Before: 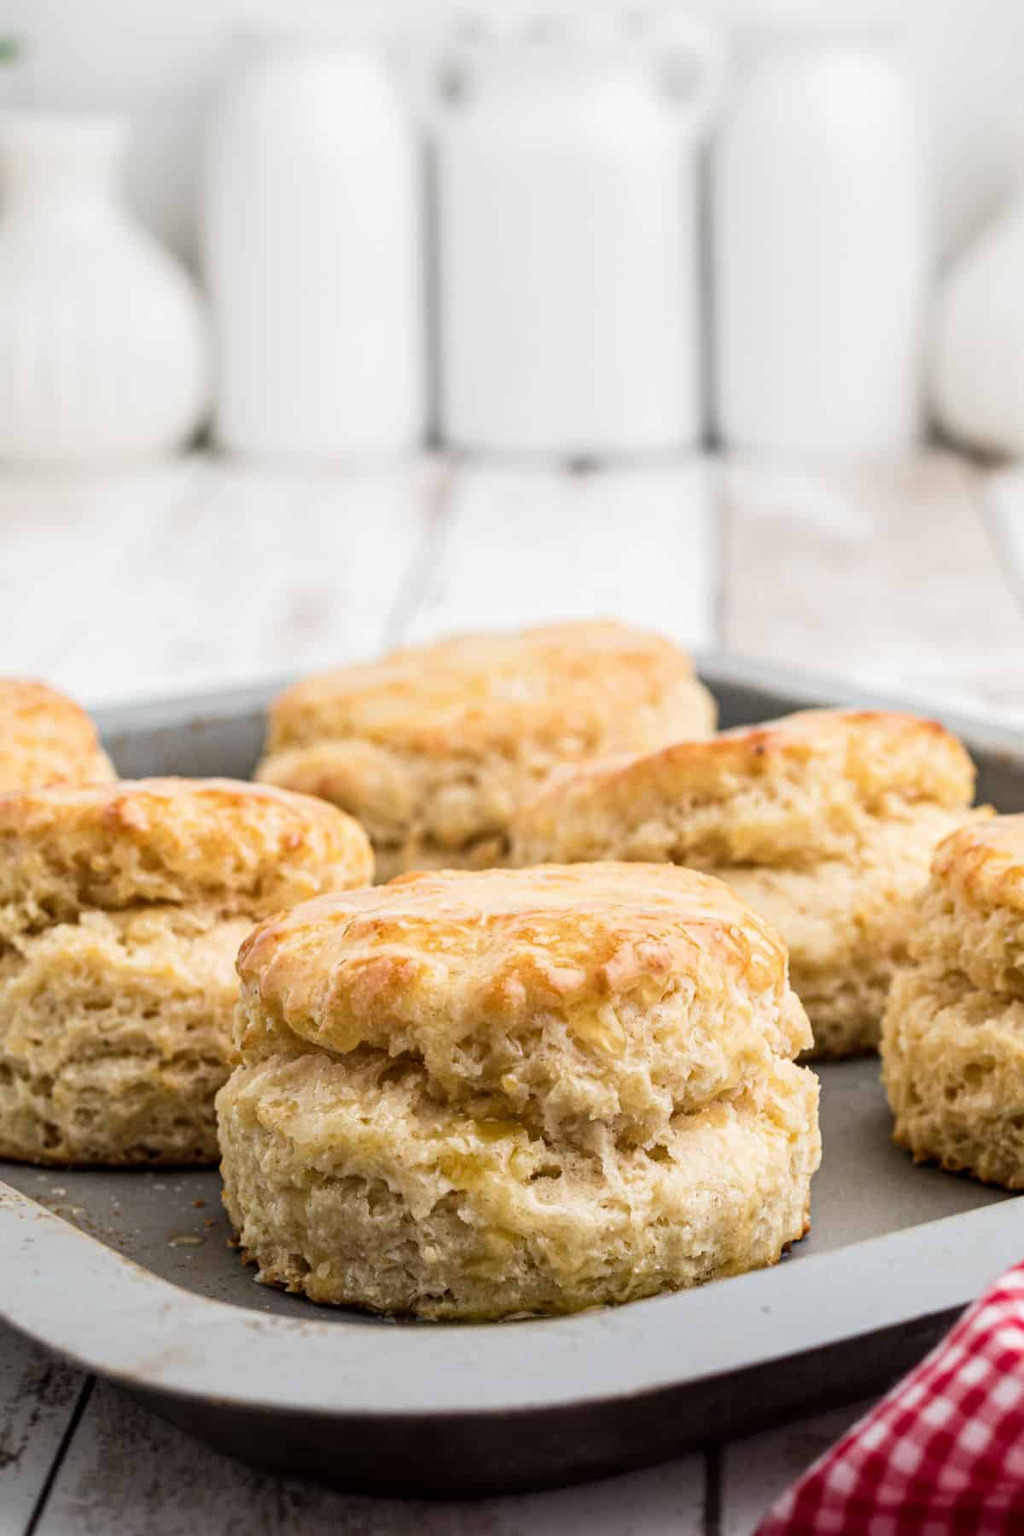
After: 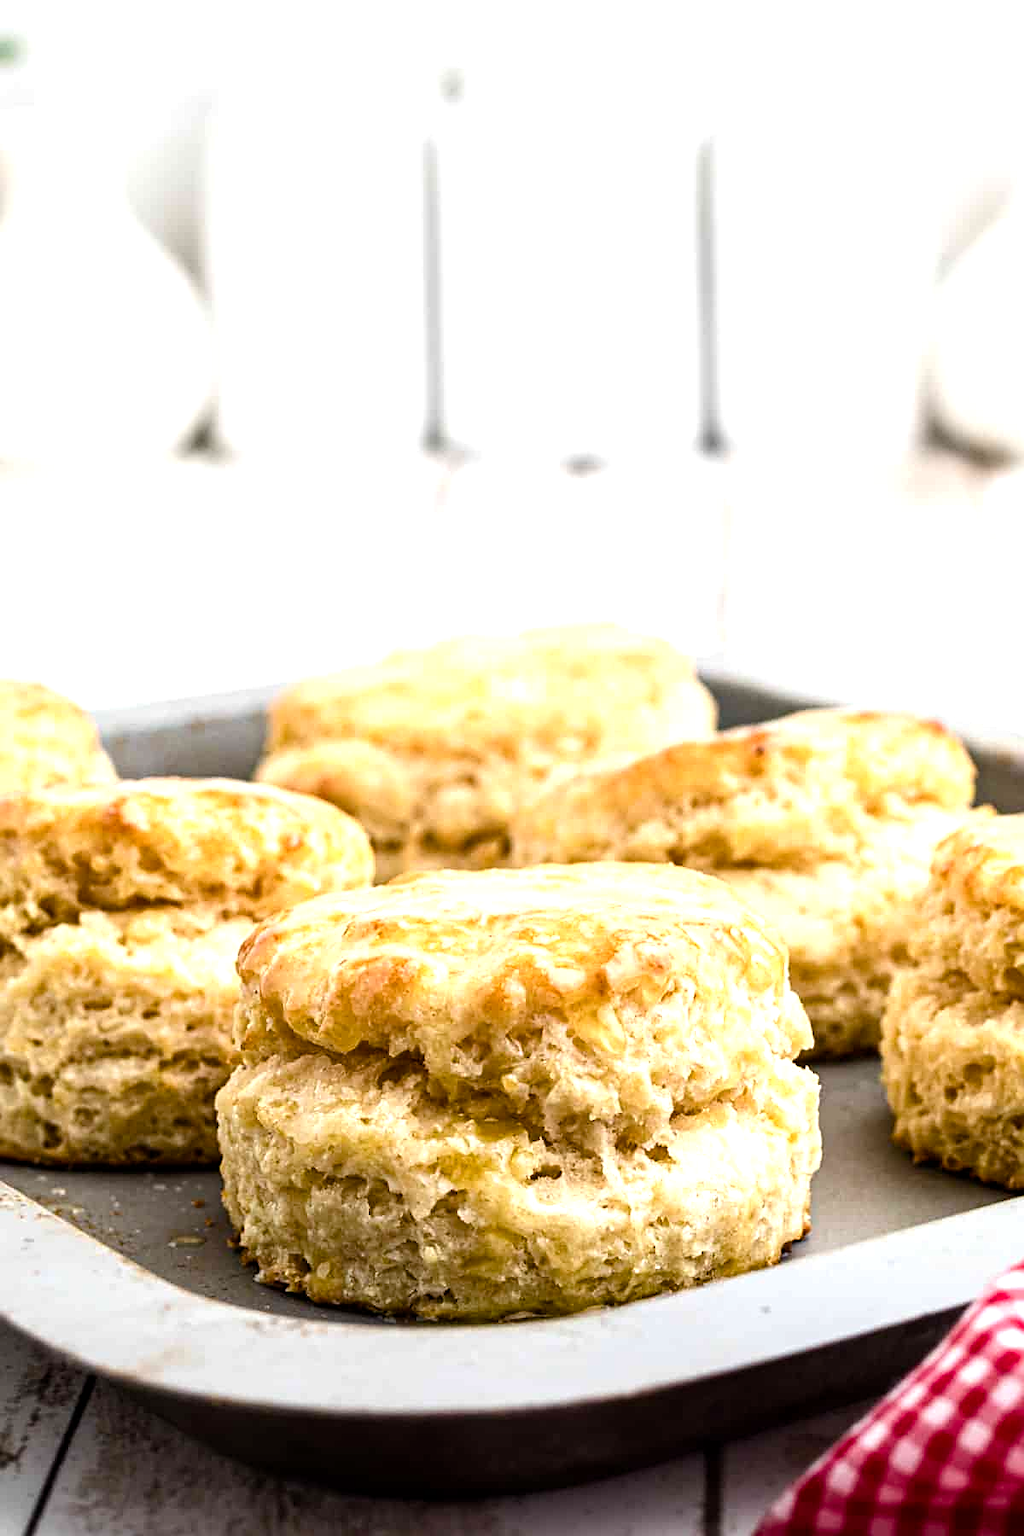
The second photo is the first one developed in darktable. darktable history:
exposure: exposure 0.29 EV, compensate highlight preservation false
color balance rgb: shadows lift › luminance -20%, power › hue 72.24°, highlights gain › luminance 15%, global offset › hue 171.6°, perceptual saturation grading › highlights -15%, perceptual saturation grading › shadows 25%, global vibrance 35%, contrast 10%
sharpen: on, module defaults
